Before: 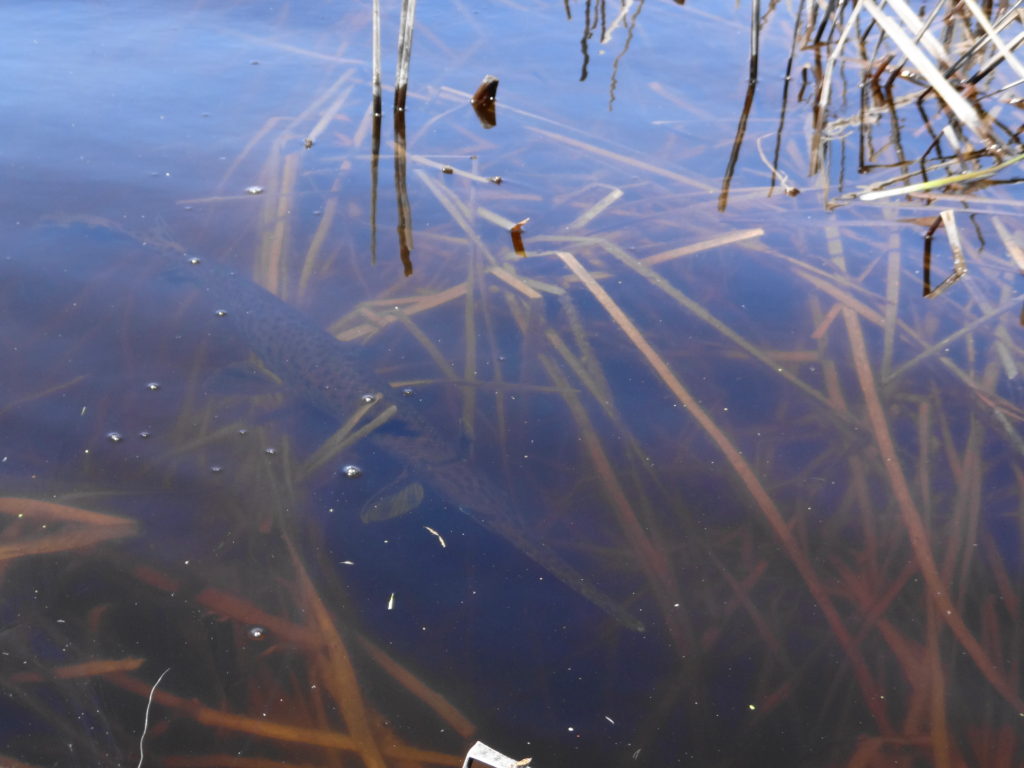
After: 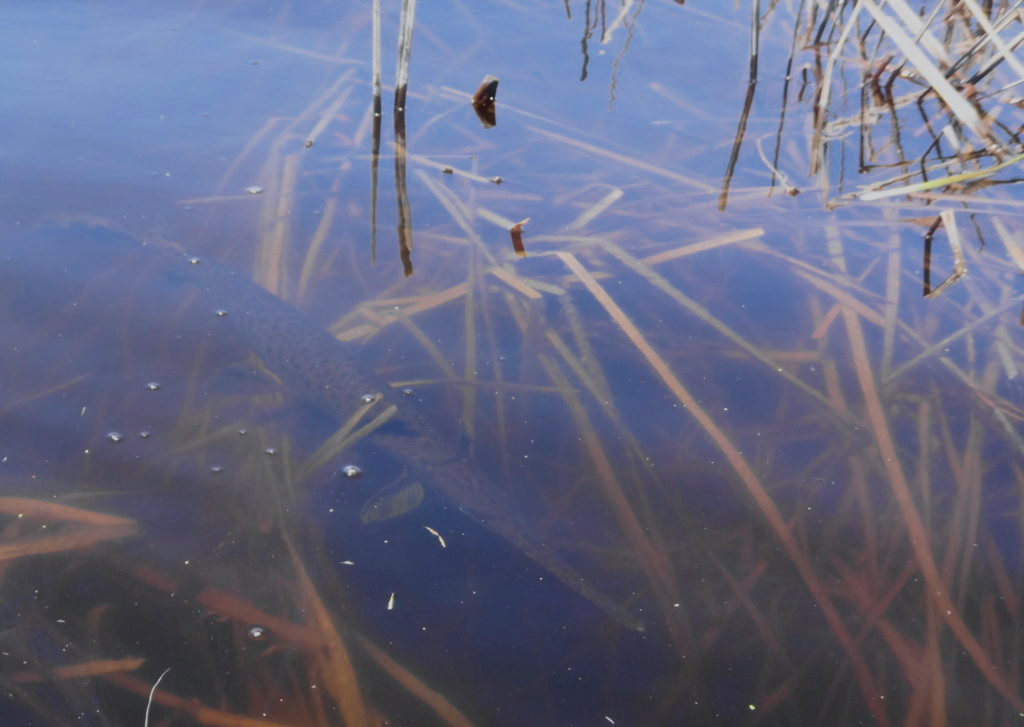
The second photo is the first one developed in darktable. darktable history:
filmic rgb: black relative exposure -7.65 EV, white relative exposure 4.56 EV, hardness 3.61, preserve chrominance max RGB, color science v6 (2022), contrast in shadows safe, contrast in highlights safe
haze removal: strength -0.093, compatibility mode true, adaptive false
crop and rotate: top 0.013%, bottom 5.247%
tone equalizer: edges refinement/feathering 500, mask exposure compensation -1.57 EV, preserve details guided filter
exposure: exposure 0.133 EV, compensate highlight preservation false
